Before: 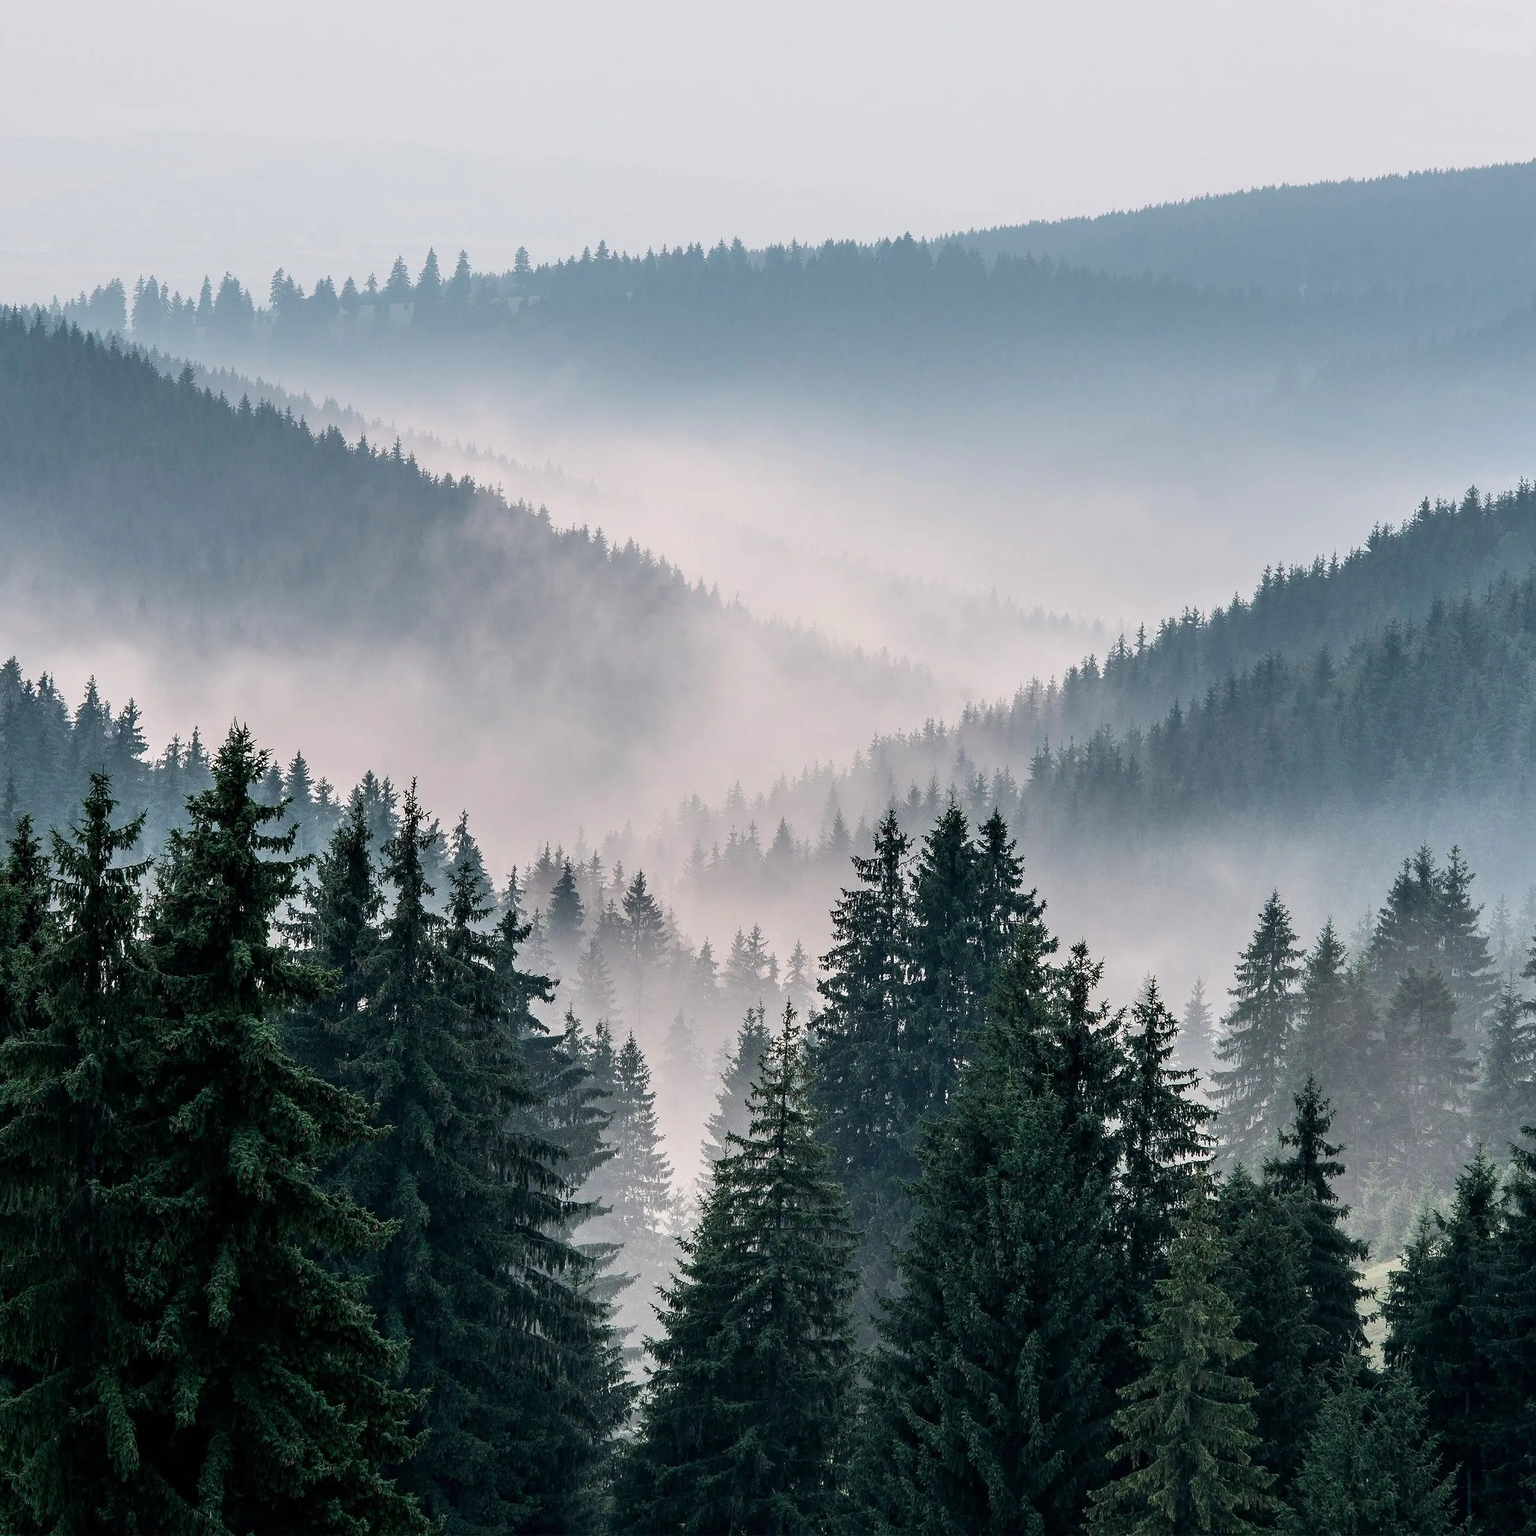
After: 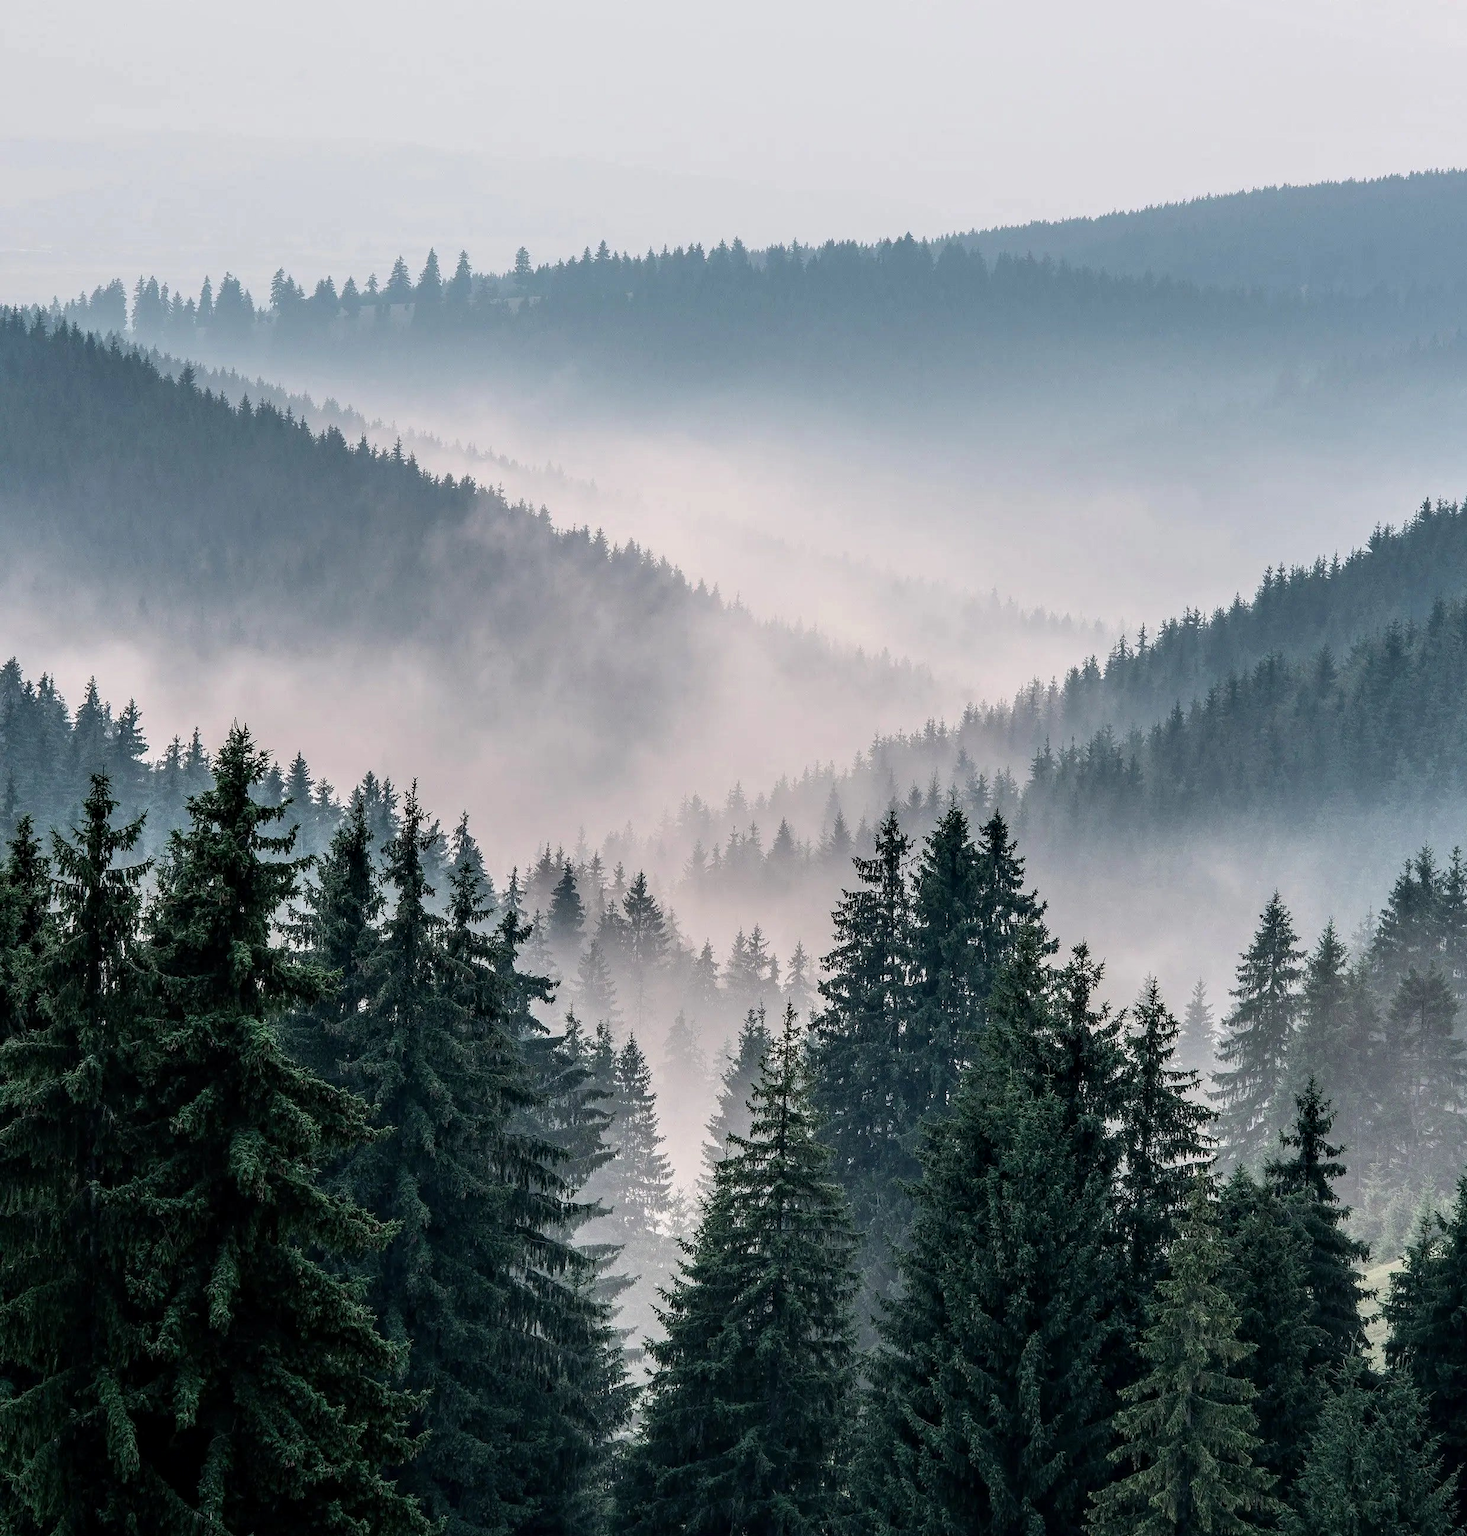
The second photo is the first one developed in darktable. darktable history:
crop: right 4.524%, bottom 0.046%
local contrast: on, module defaults
